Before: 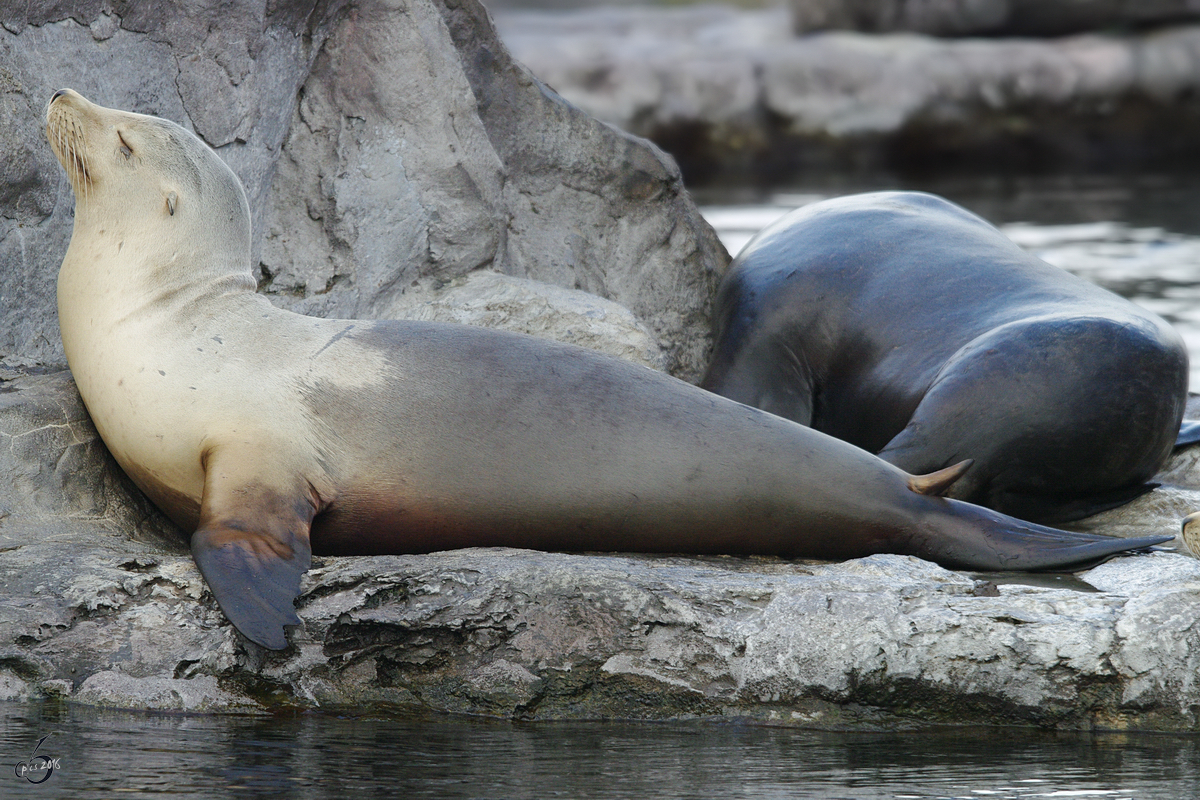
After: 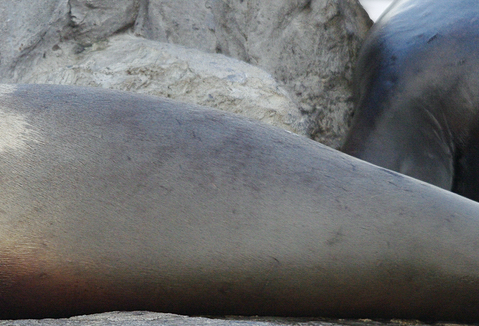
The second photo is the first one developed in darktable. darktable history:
crop: left 29.965%, top 29.585%, right 30.053%, bottom 29.592%
